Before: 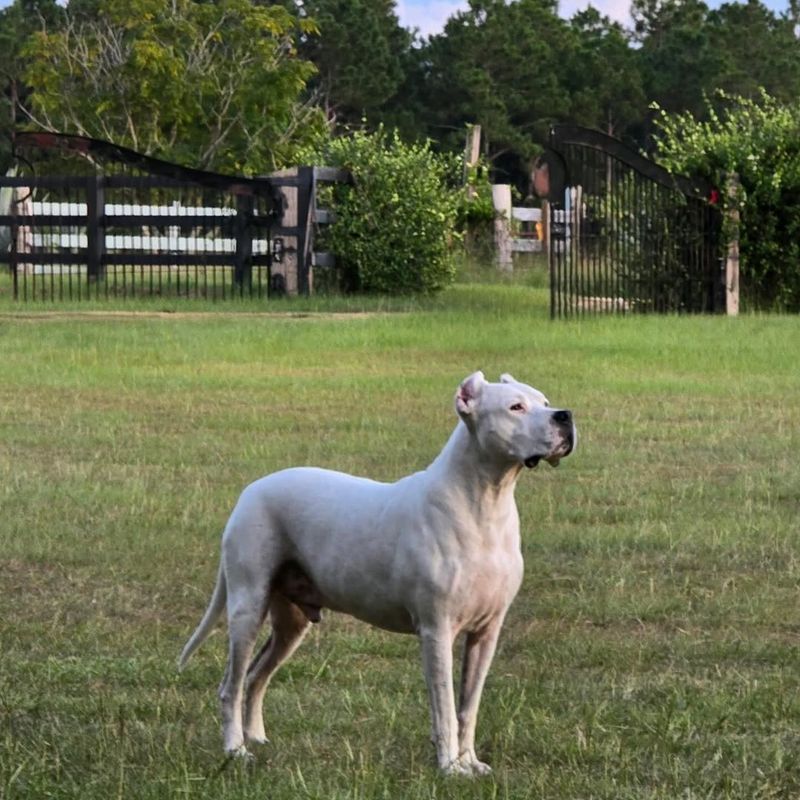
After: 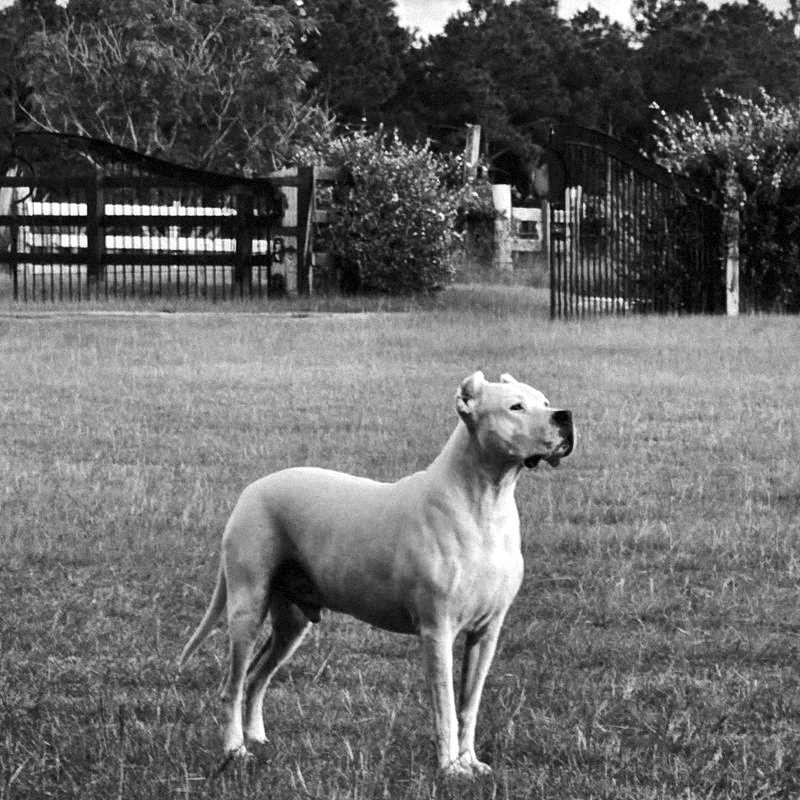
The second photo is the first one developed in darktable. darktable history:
grain: mid-tones bias 0%
tone equalizer: -8 EV -0.75 EV, -7 EV -0.7 EV, -6 EV -0.6 EV, -5 EV -0.4 EV, -3 EV 0.4 EV, -2 EV 0.6 EV, -1 EV 0.7 EV, +0 EV 0.75 EV, edges refinement/feathering 500, mask exposure compensation -1.57 EV, preserve details no
white balance: red 0.986, blue 1.01
monochrome: a 73.58, b 64.21
